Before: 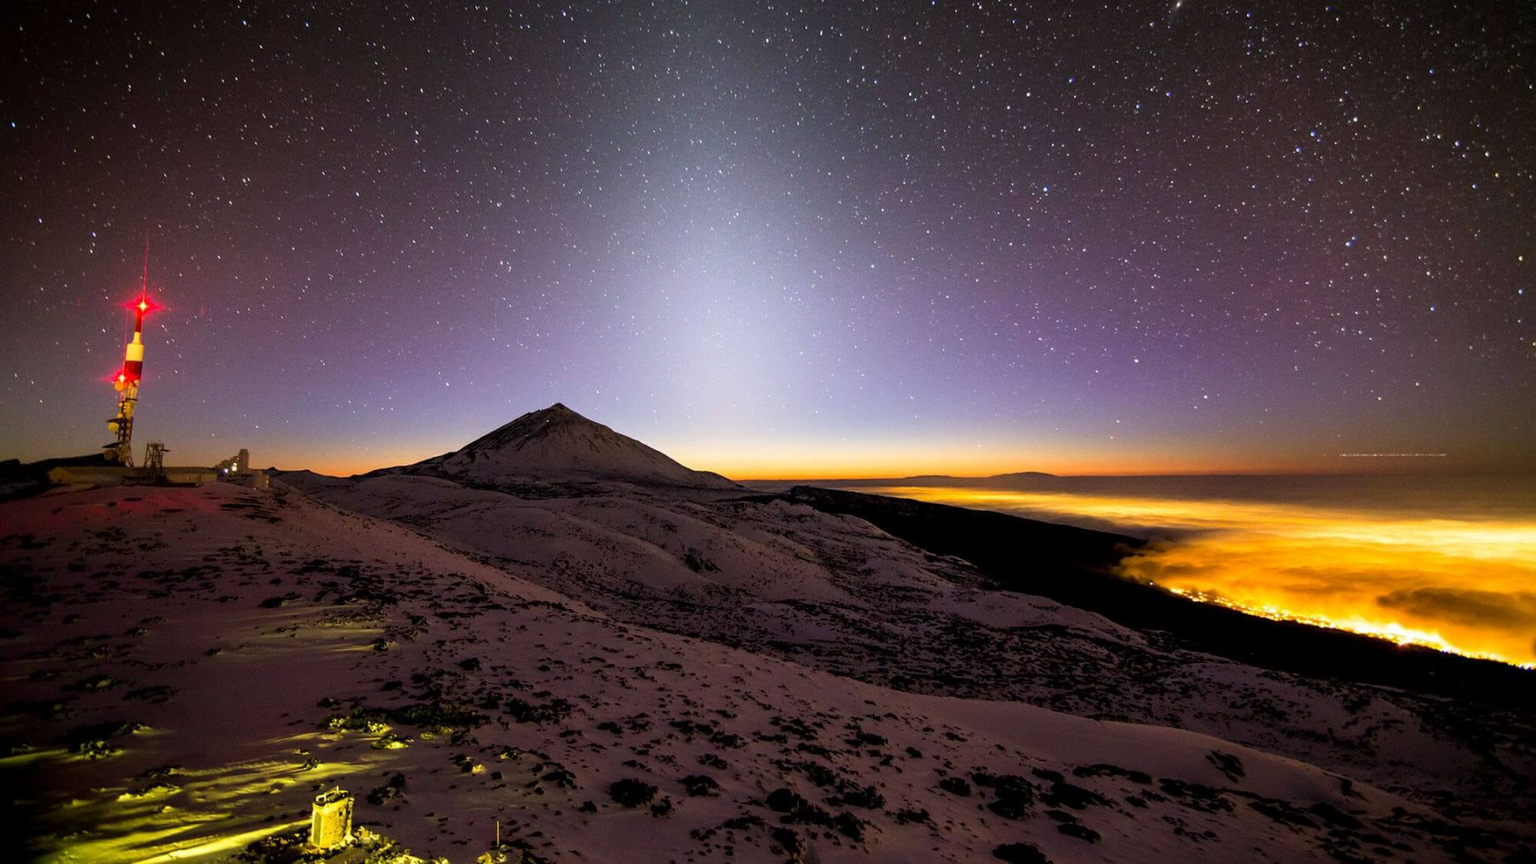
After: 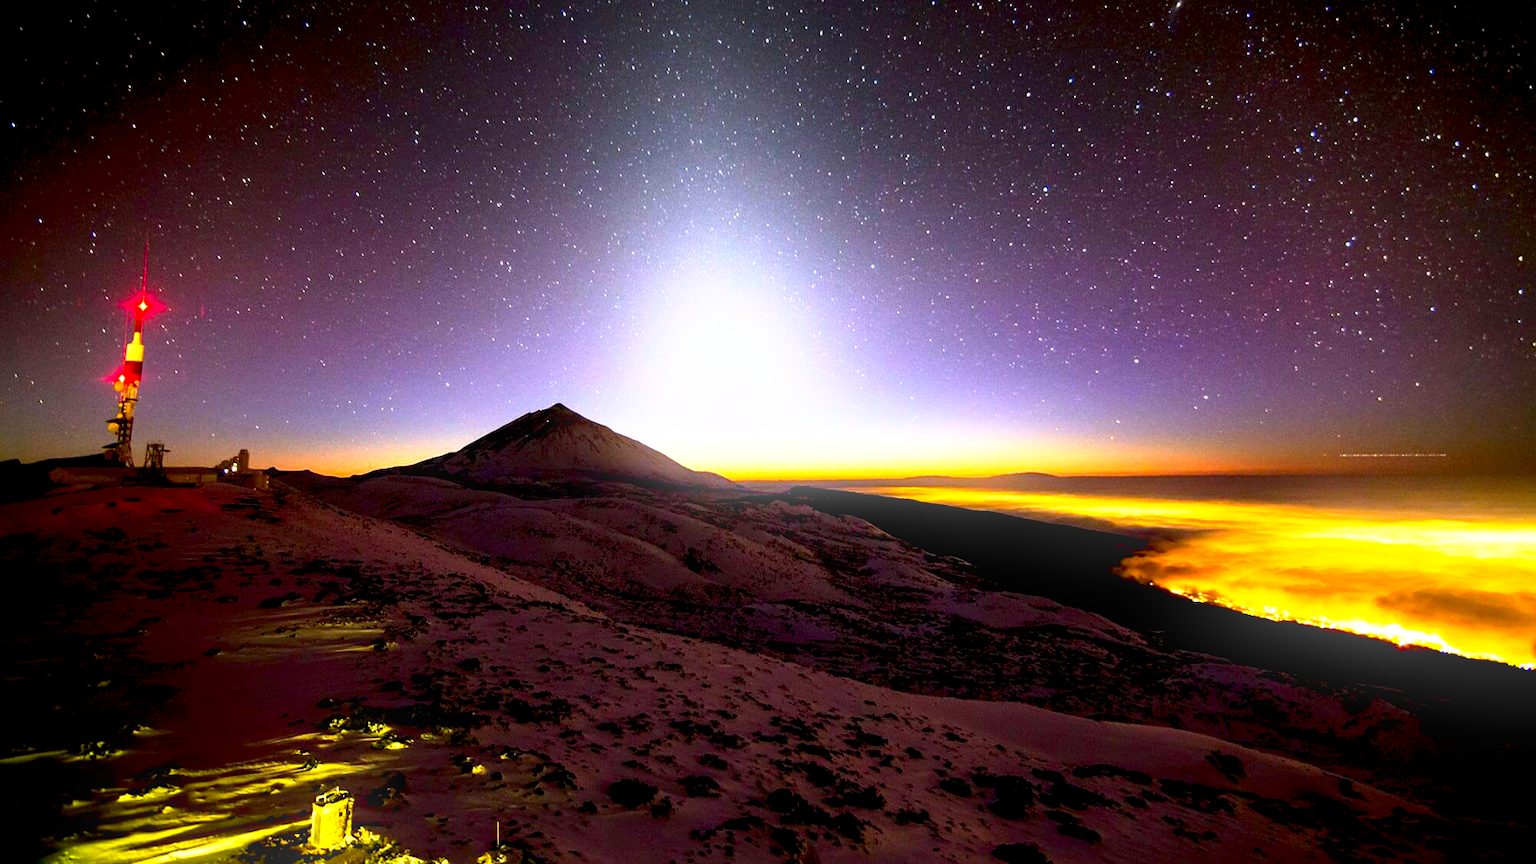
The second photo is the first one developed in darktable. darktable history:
bloom: size 9%, threshold 100%, strength 7%
contrast brightness saturation: contrast 0.12, brightness -0.12, saturation 0.2
base curve: curves: ch0 [(0.017, 0) (0.425, 0.441) (0.844, 0.933) (1, 1)], preserve colors none
exposure: black level correction 0, exposure 0.7 EV, compensate exposure bias true, compensate highlight preservation false
